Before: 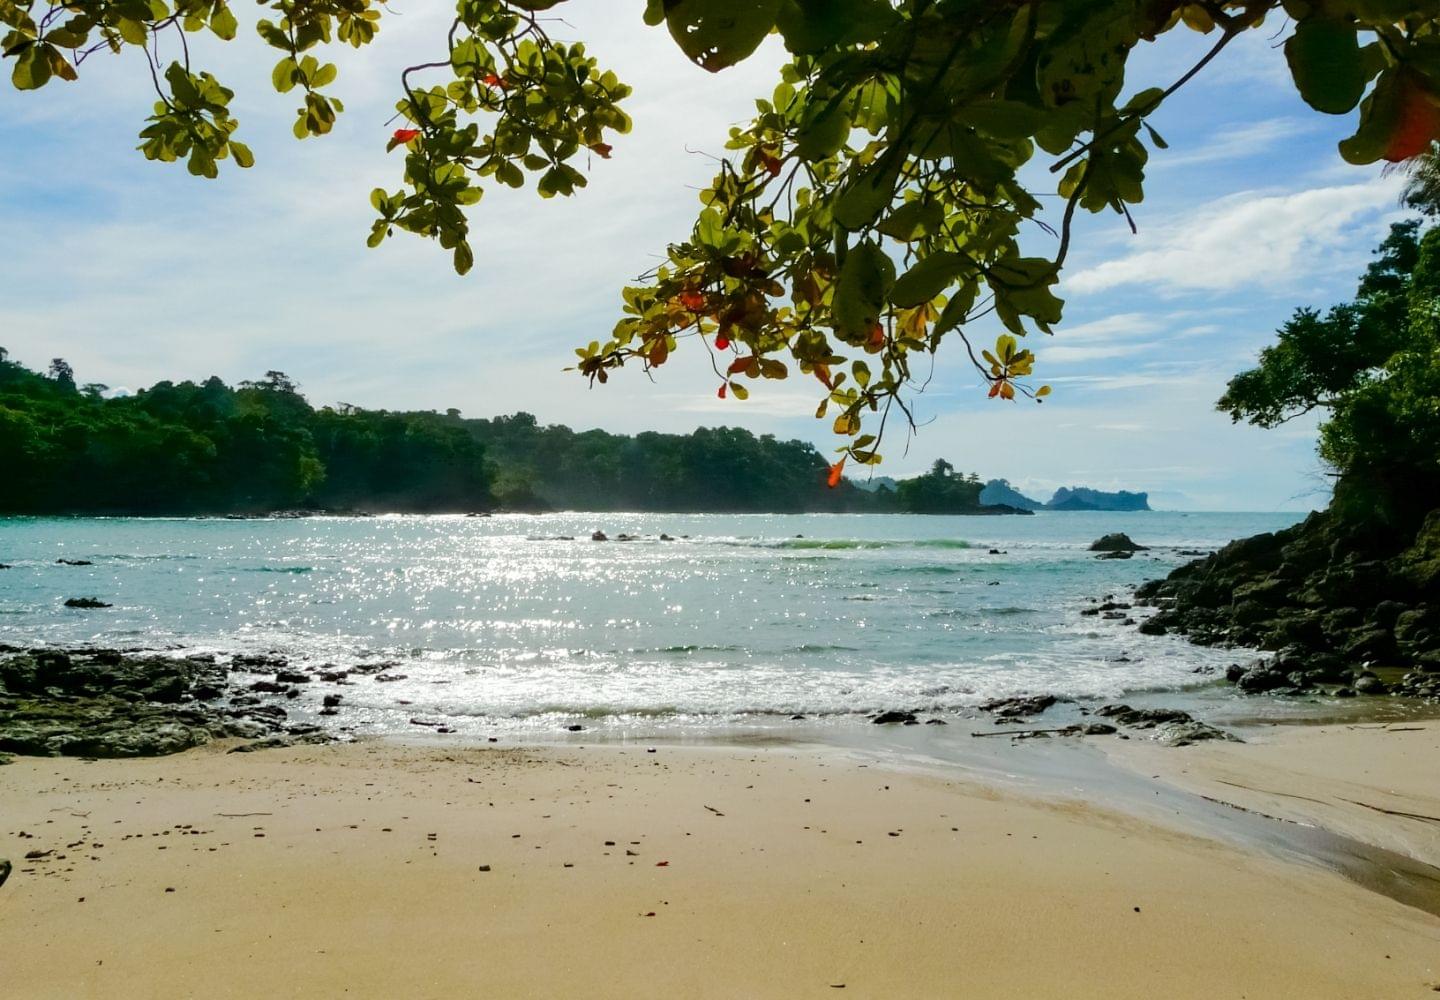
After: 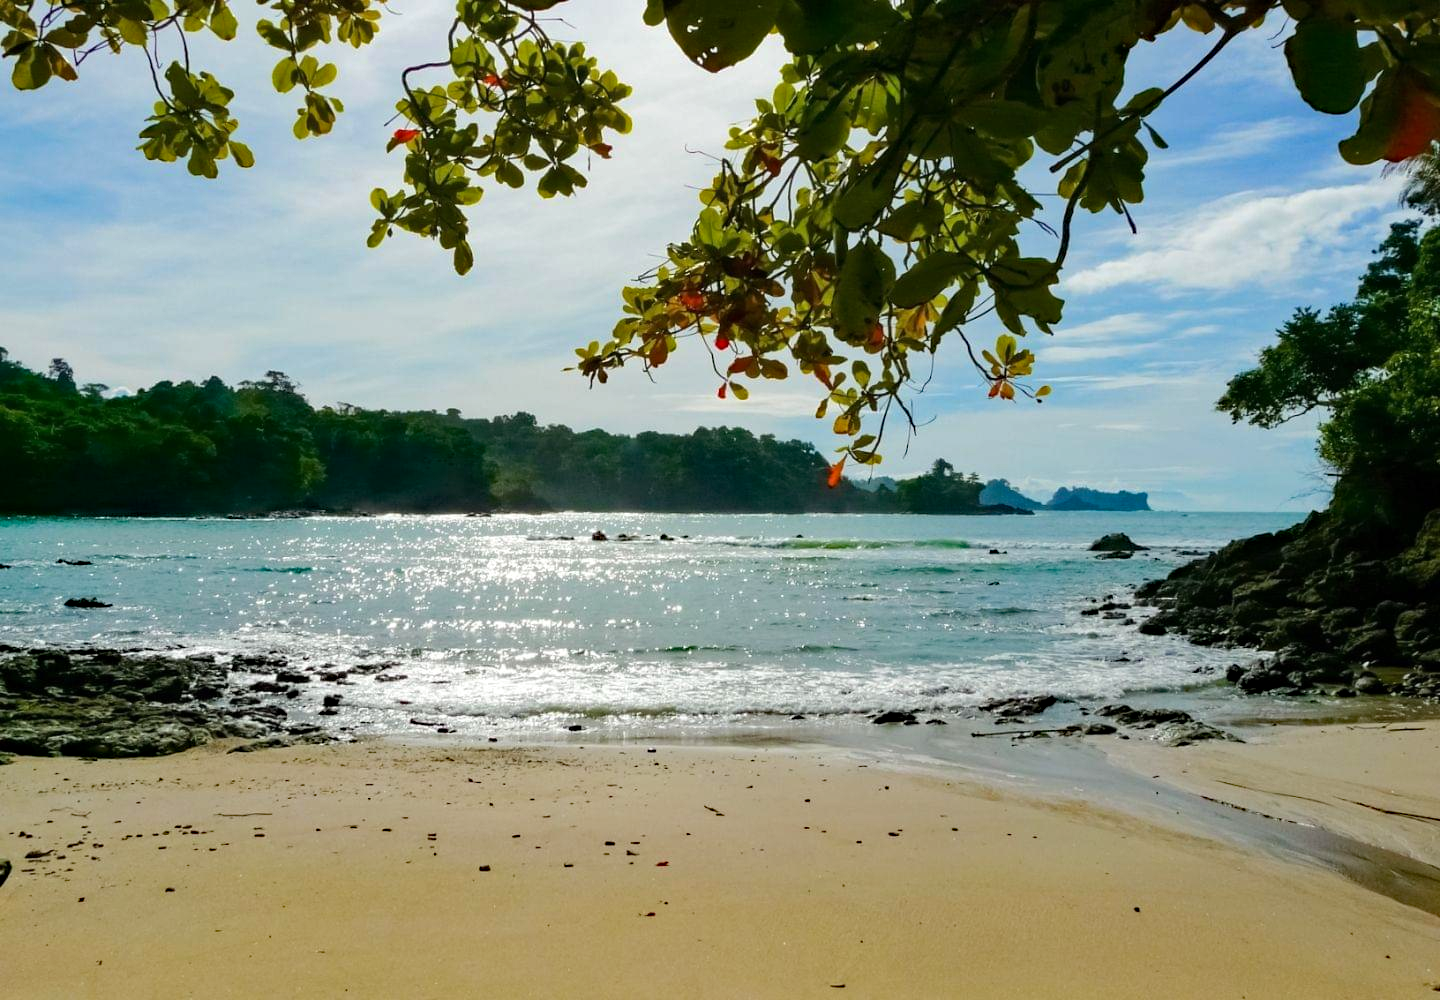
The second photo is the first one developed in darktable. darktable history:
haze removal: strength 0.285, distance 0.257, compatibility mode true, adaptive false
